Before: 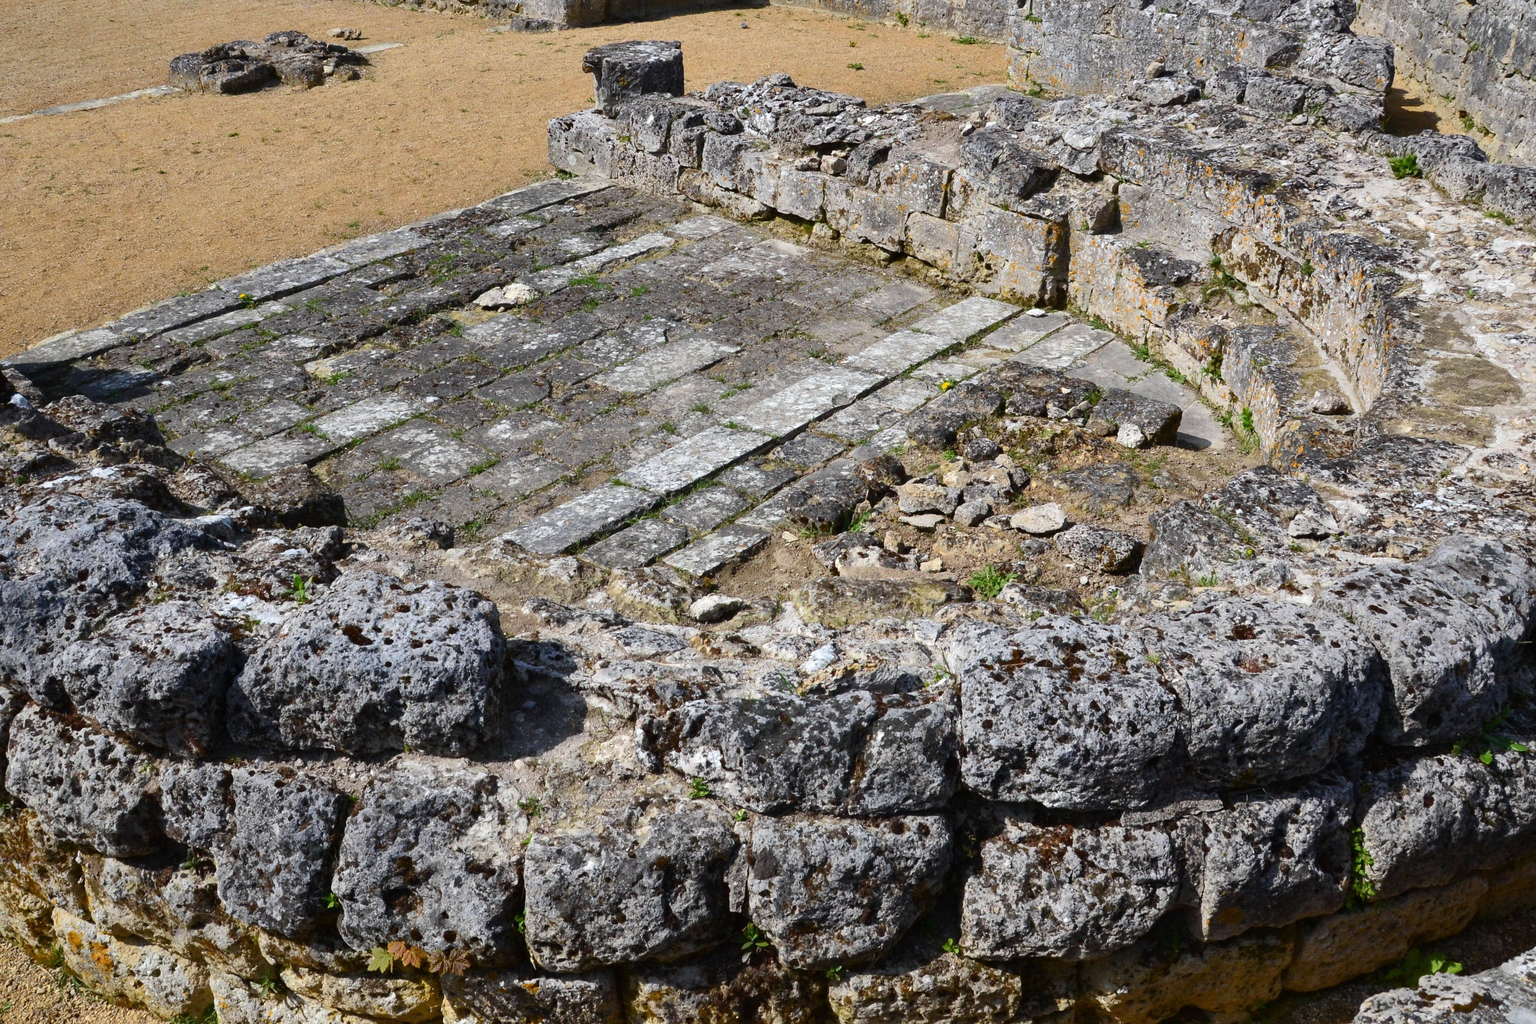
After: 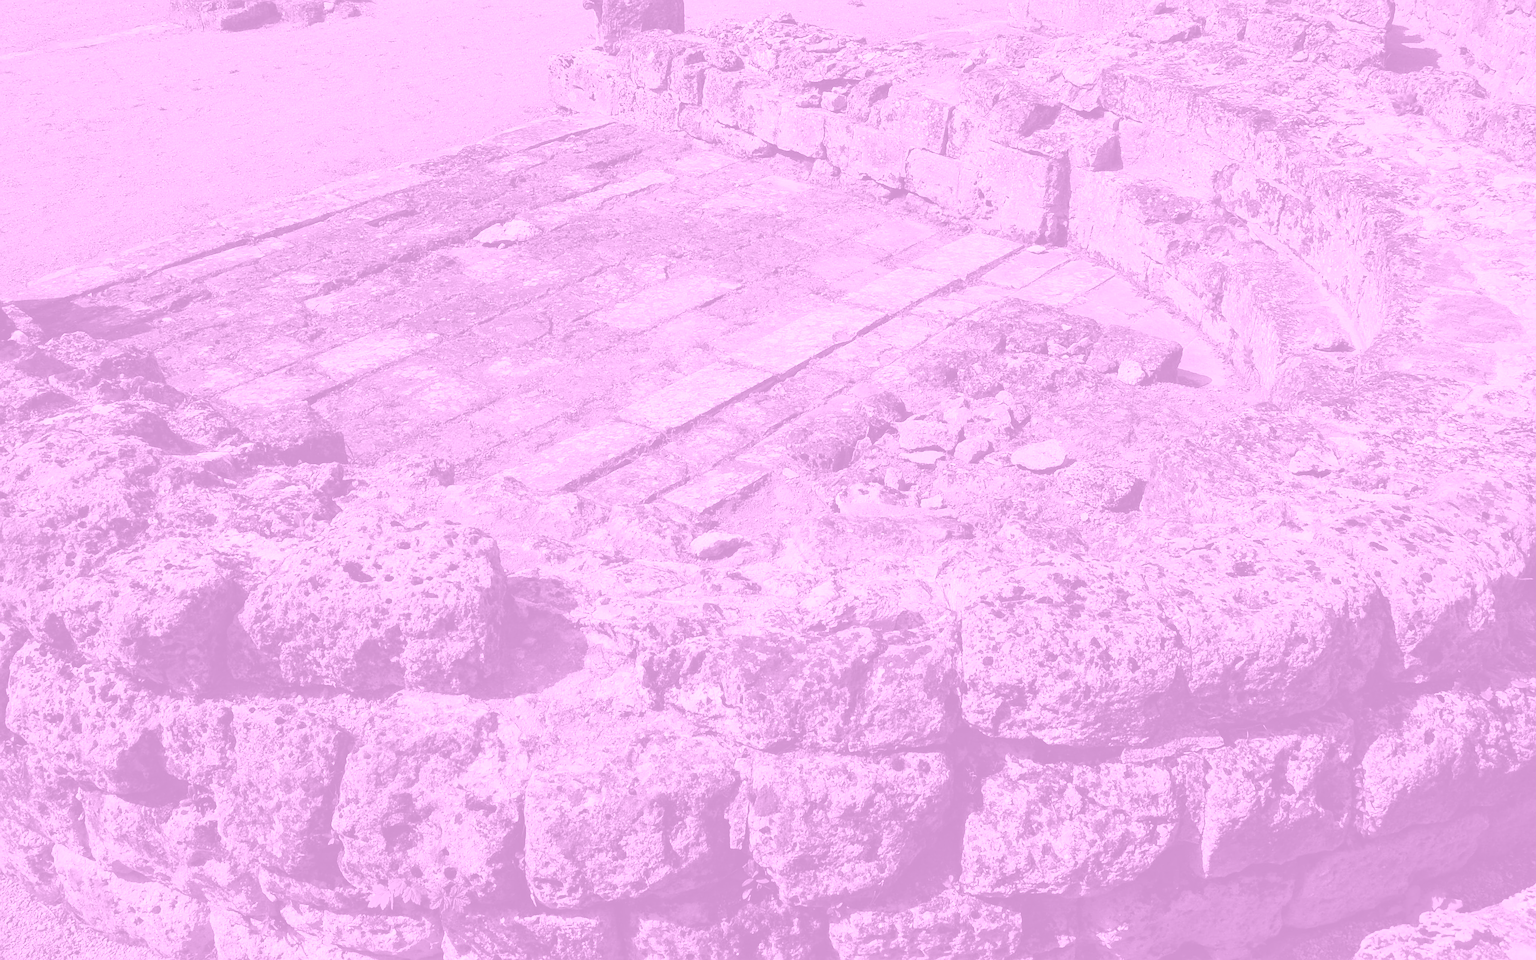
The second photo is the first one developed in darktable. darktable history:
colorize: hue 331.2°, saturation 75%, source mix 30.28%, lightness 70.52%, version 1
sharpen: on, module defaults
color correction: highlights a* -20.17, highlights b* 20.27, shadows a* 20.03, shadows b* -20.46, saturation 0.43
contrast brightness saturation: saturation -0.05
crop and rotate: top 6.25%
white balance: red 0.766, blue 1.537
rgb levels: preserve colors max RGB
